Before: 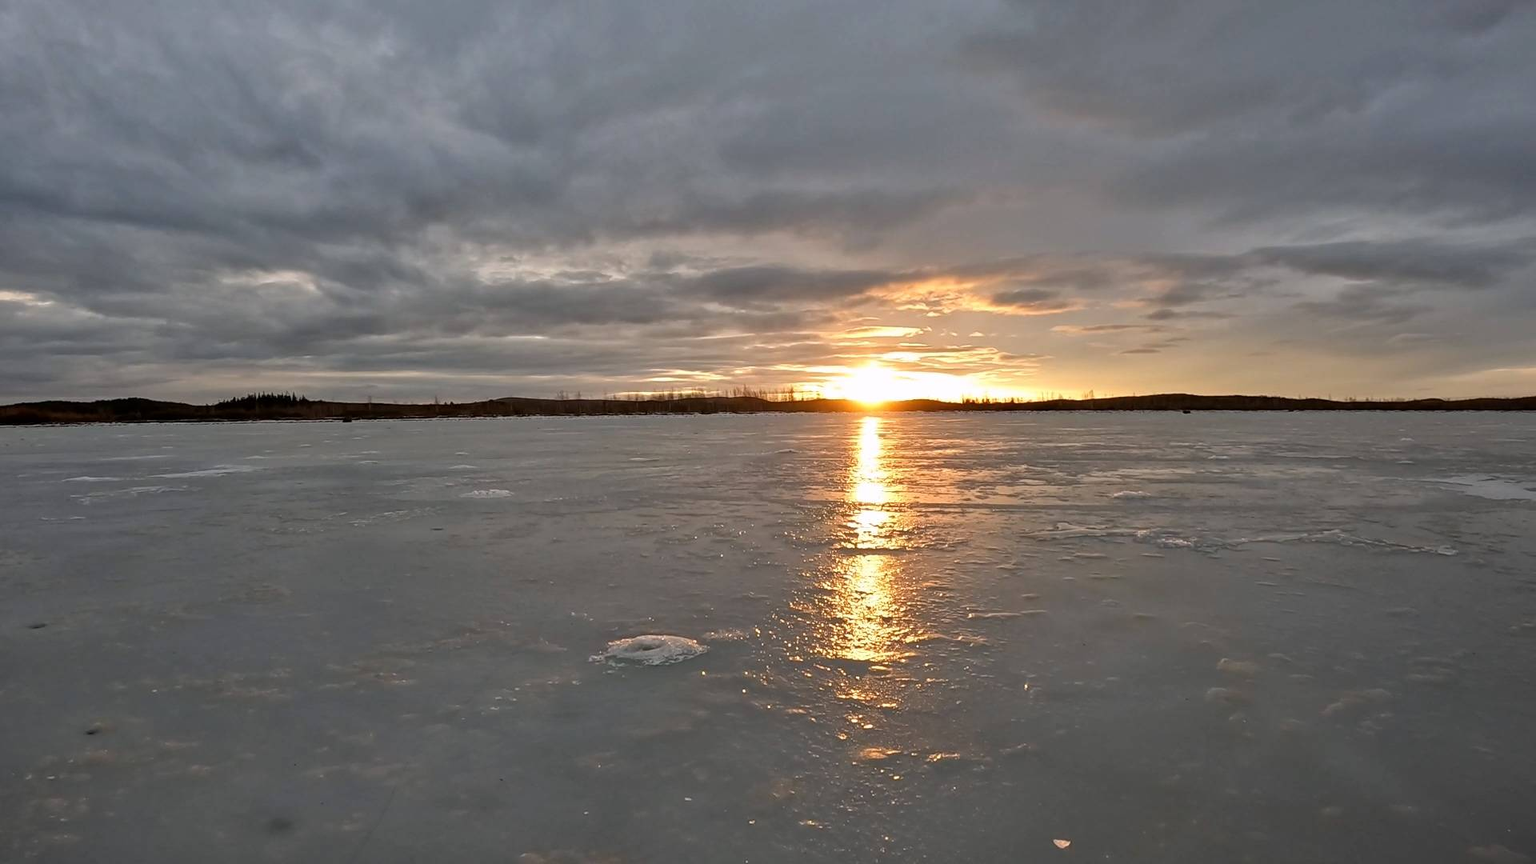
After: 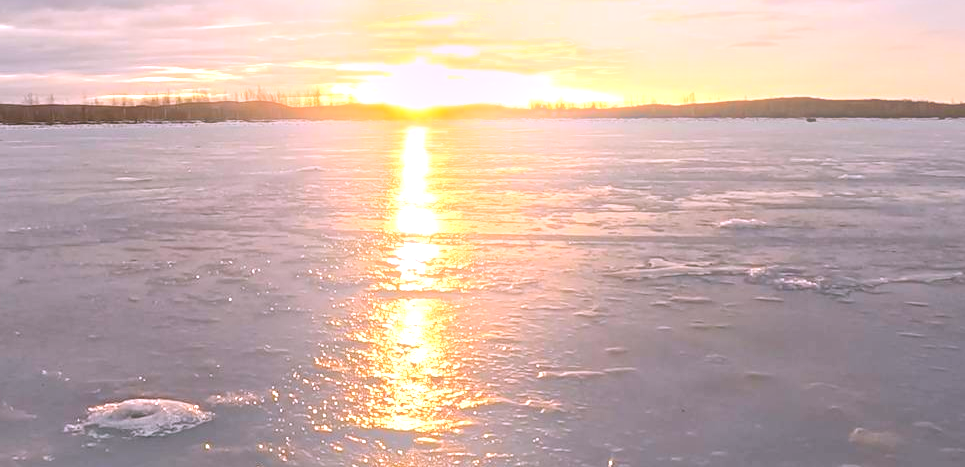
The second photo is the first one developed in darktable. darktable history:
white balance: red 1.066, blue 1.119
bloom: on, module defaults
crop: left 35.03%, top 36.625%, right 14.663%, bottom 20.057%
exposure: exposure 0.921 EV, compensate highlight preservation false
